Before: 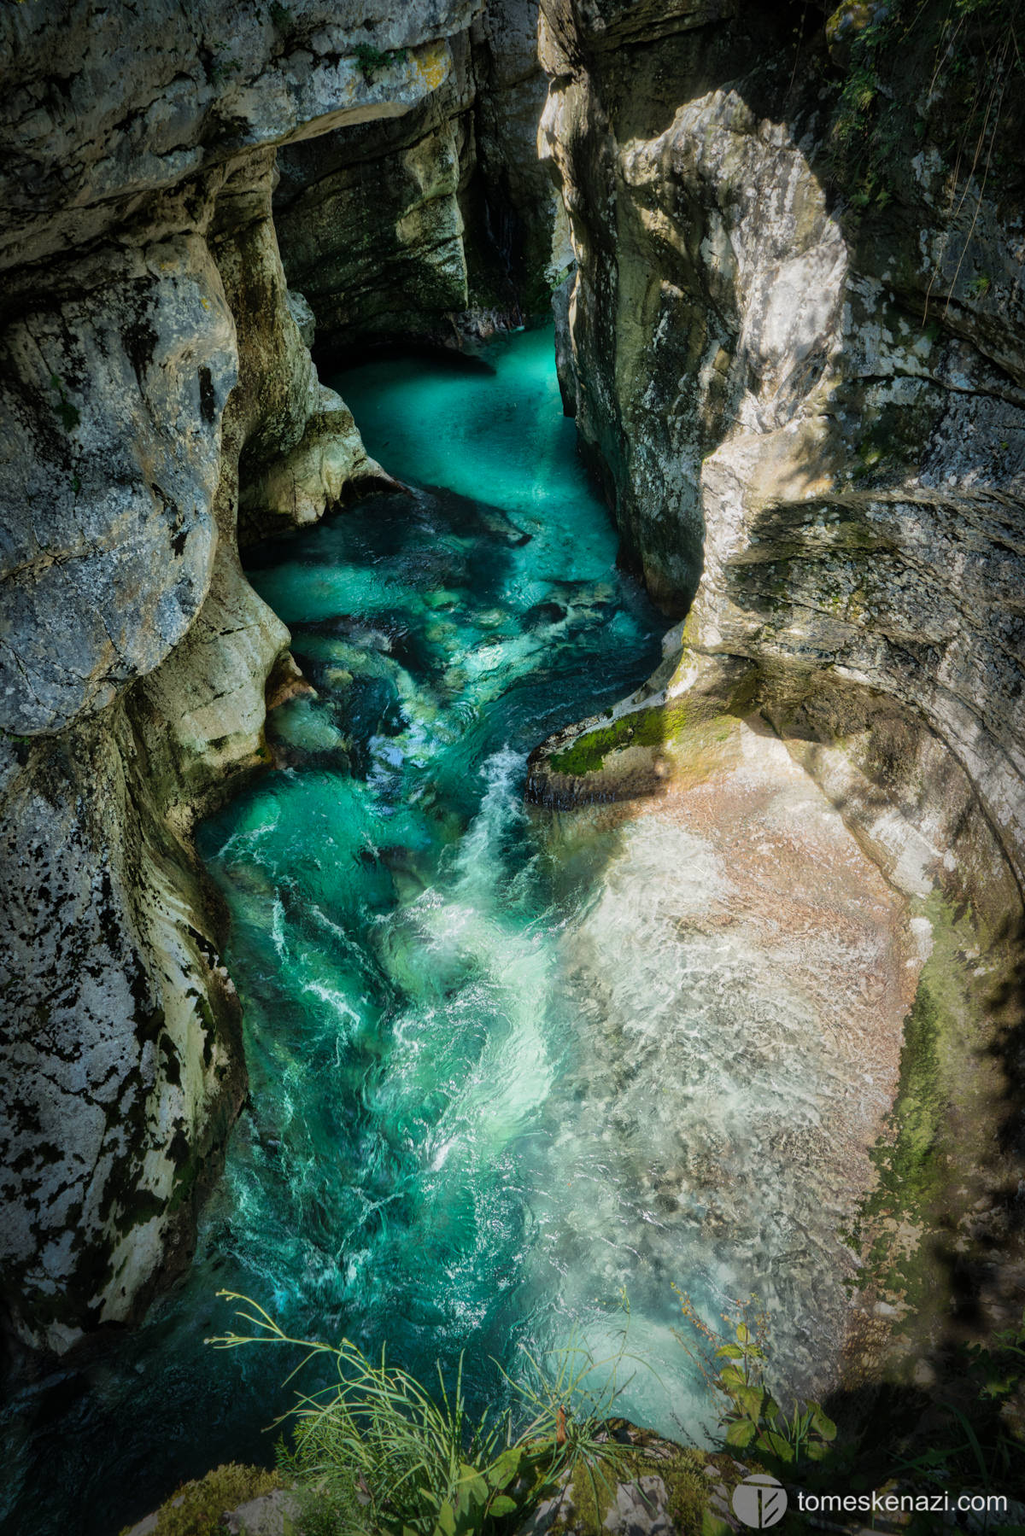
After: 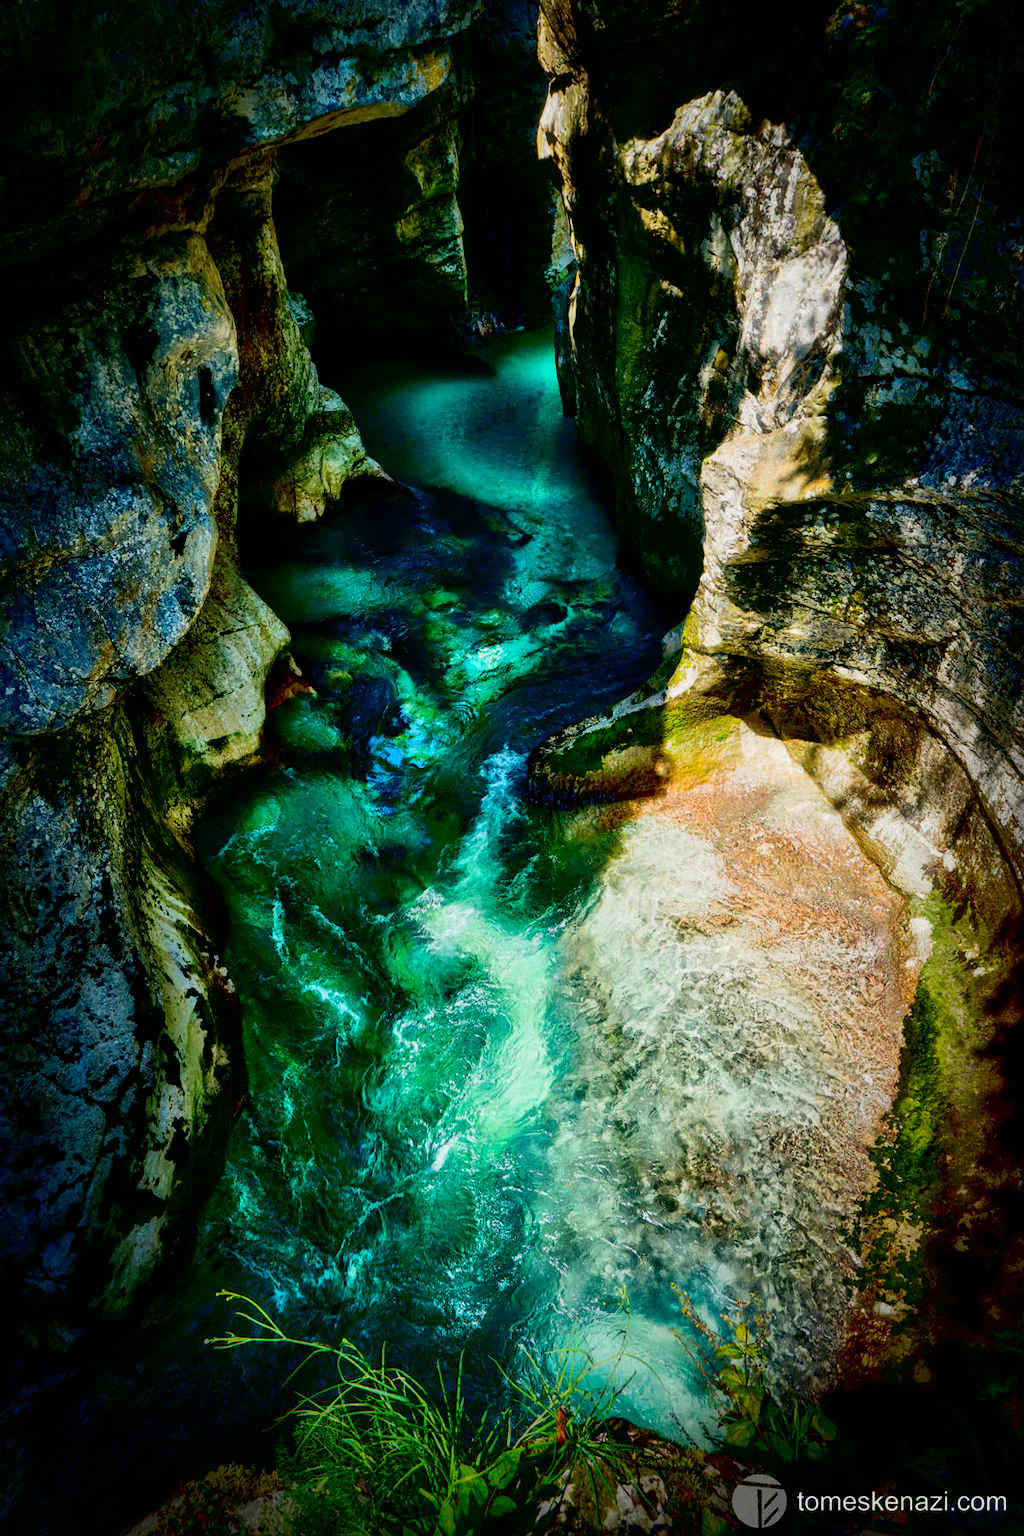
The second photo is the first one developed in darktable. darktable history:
contrast brightness saturation: contrast 0.26, brightness 0.02, saturation 0.87
exposure: black level correction 0.046, exposure -0.228 EV, compensate highlight preservation false
